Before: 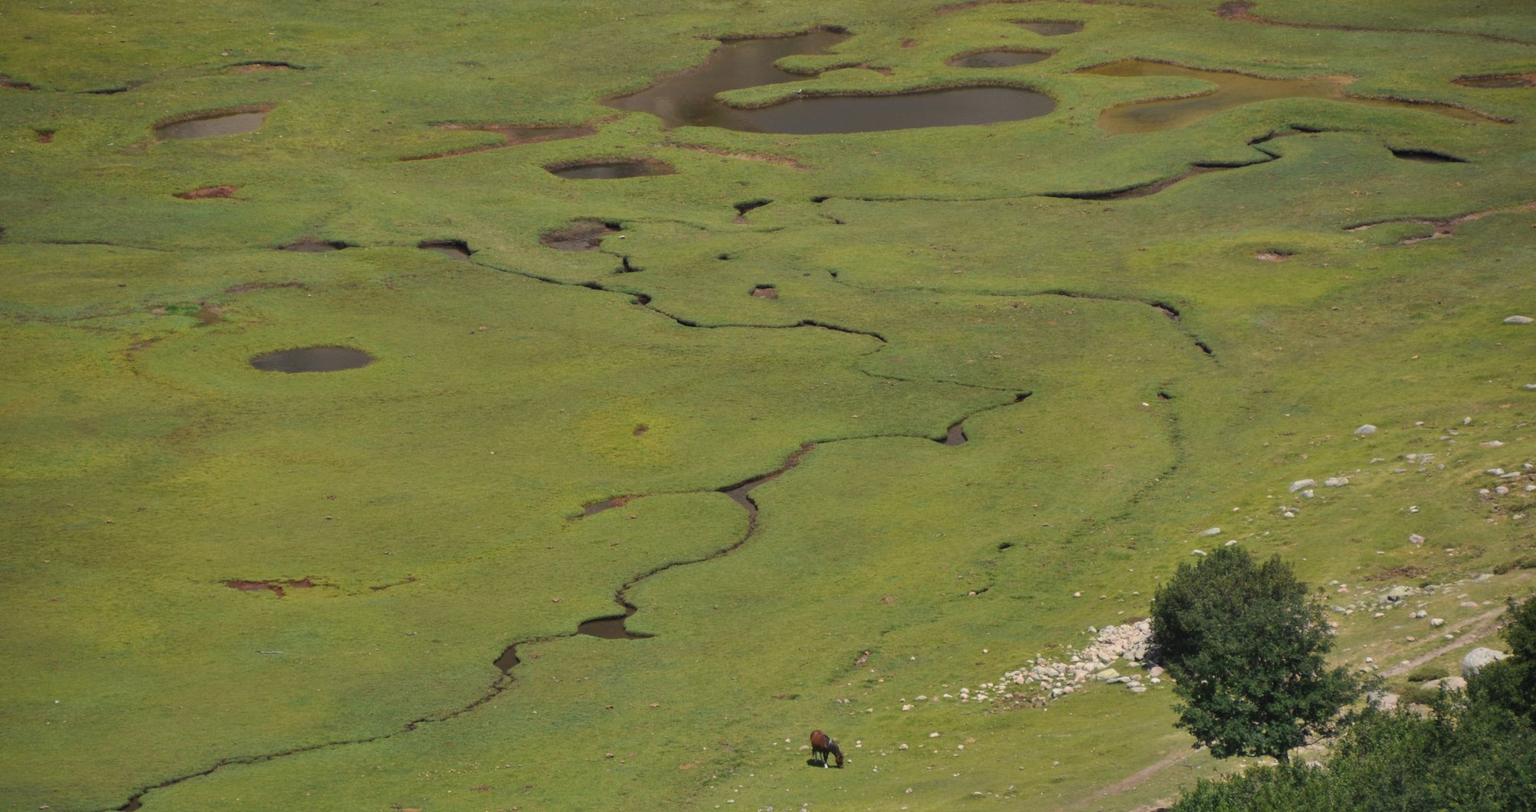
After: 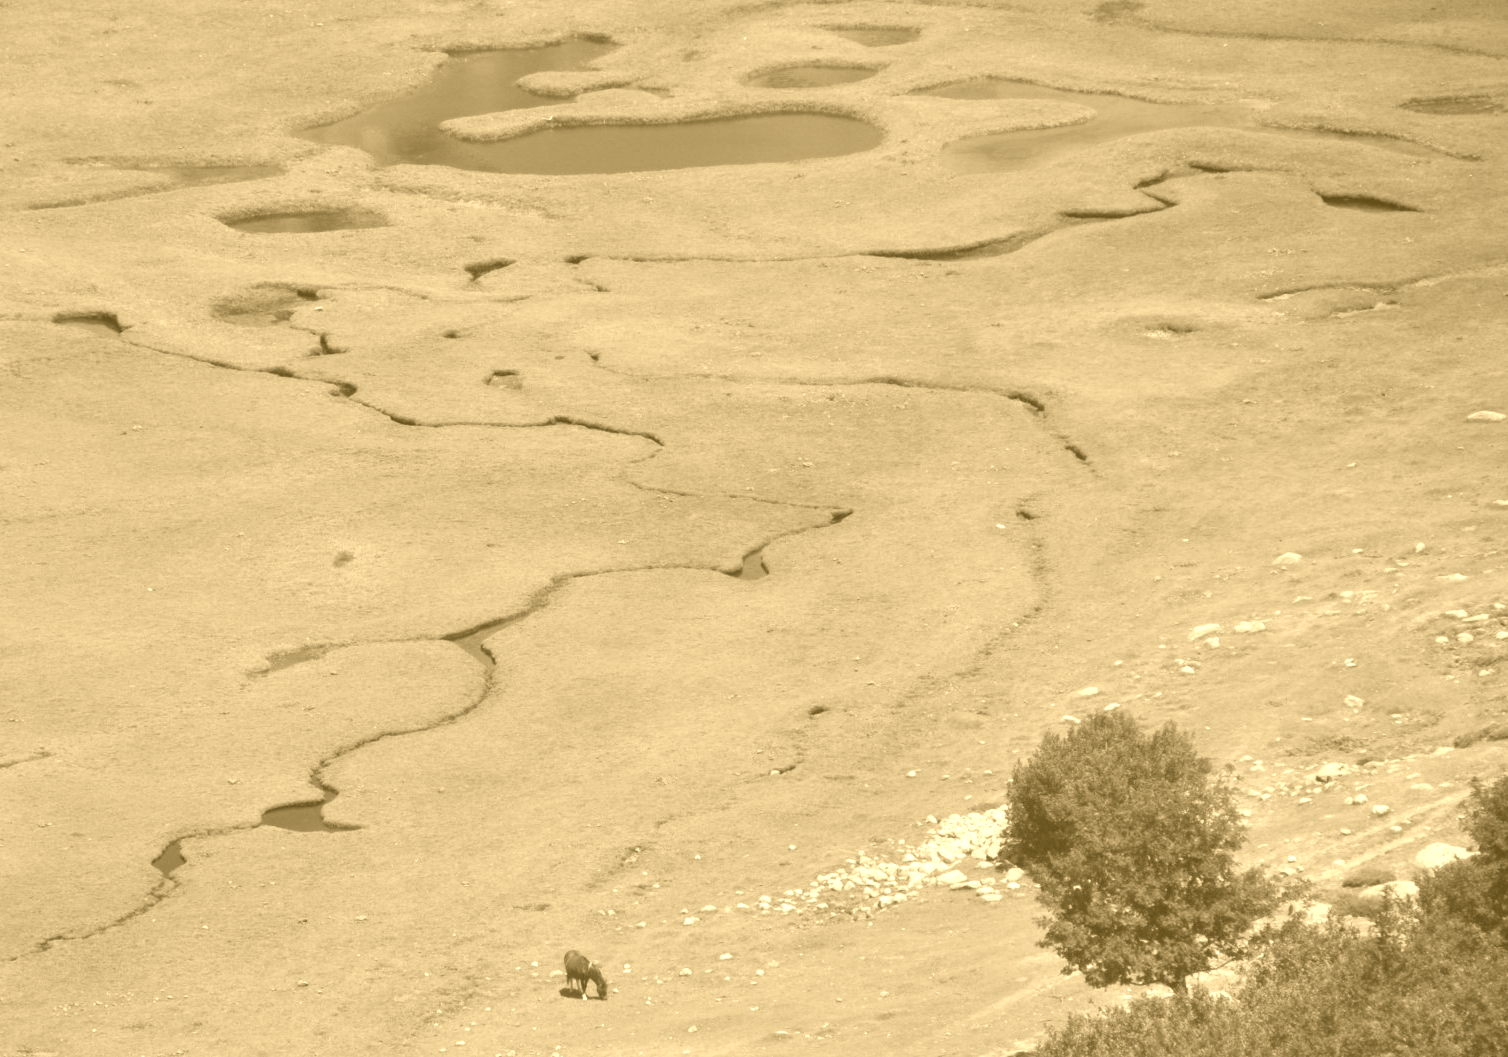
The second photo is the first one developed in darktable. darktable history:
colorize: hue 36°, source mix 100%
color correction: saturation 0.8
crop and rotate: left 24.6%
